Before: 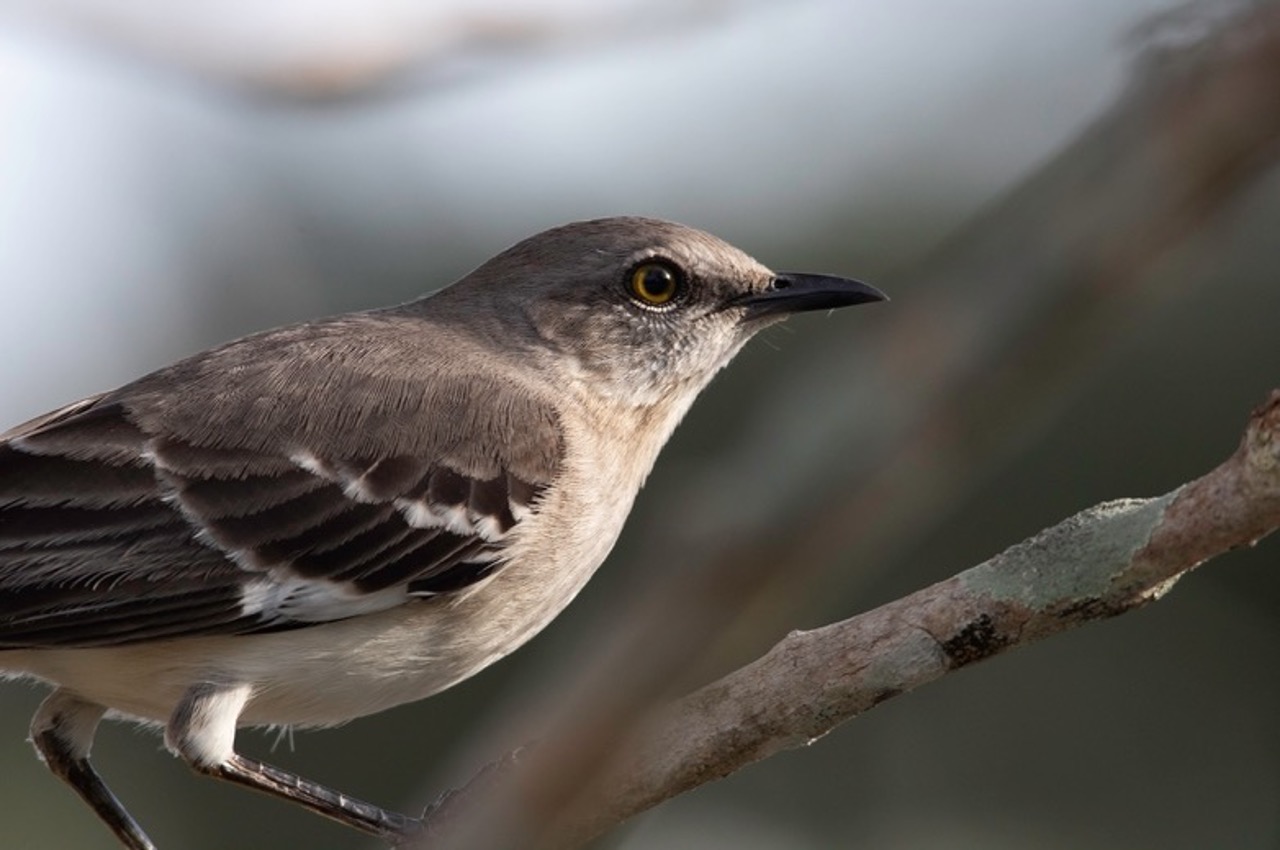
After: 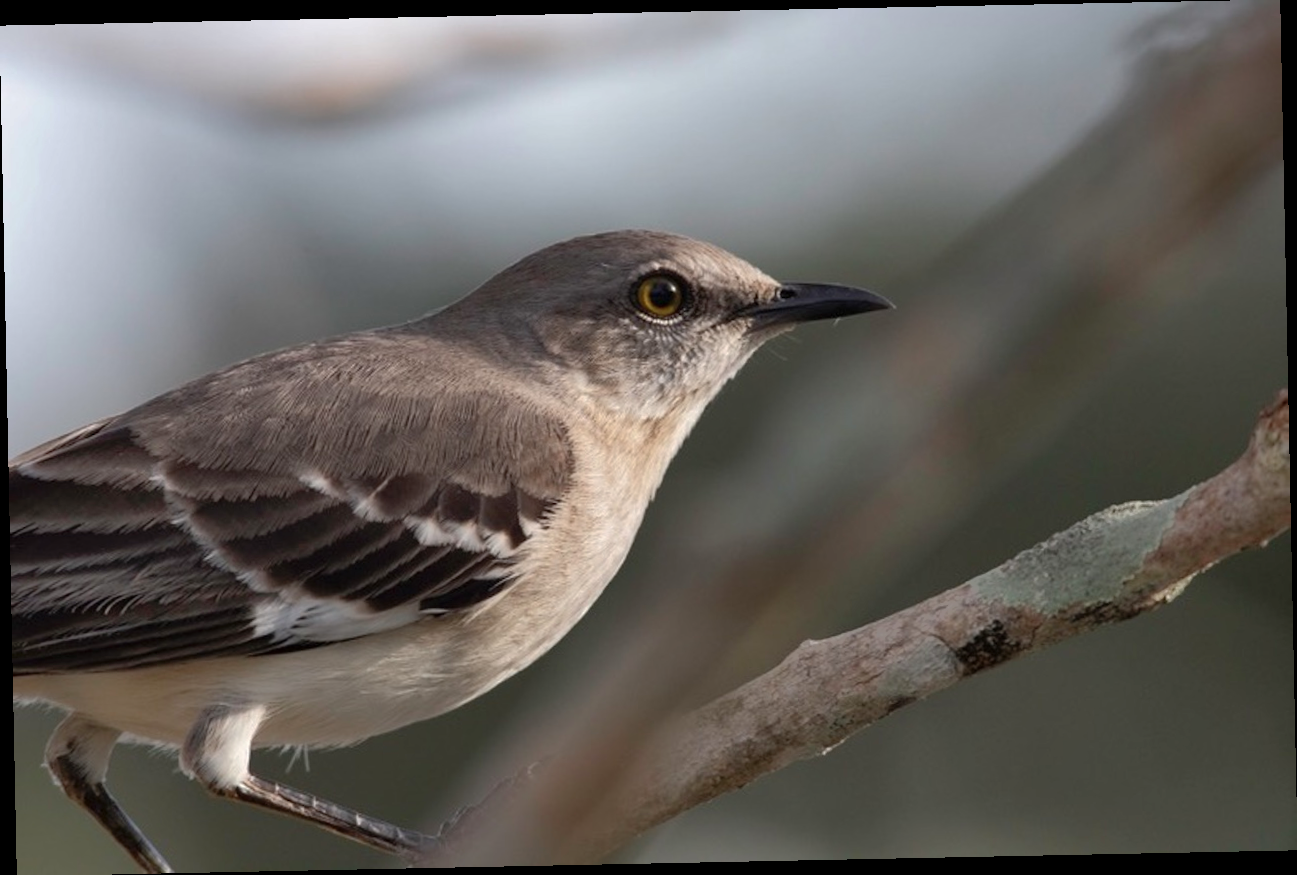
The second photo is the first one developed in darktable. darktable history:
shadows and highlights: on, module defaults
rotate and perspective: rotation -1.17°, automatic cropping off
